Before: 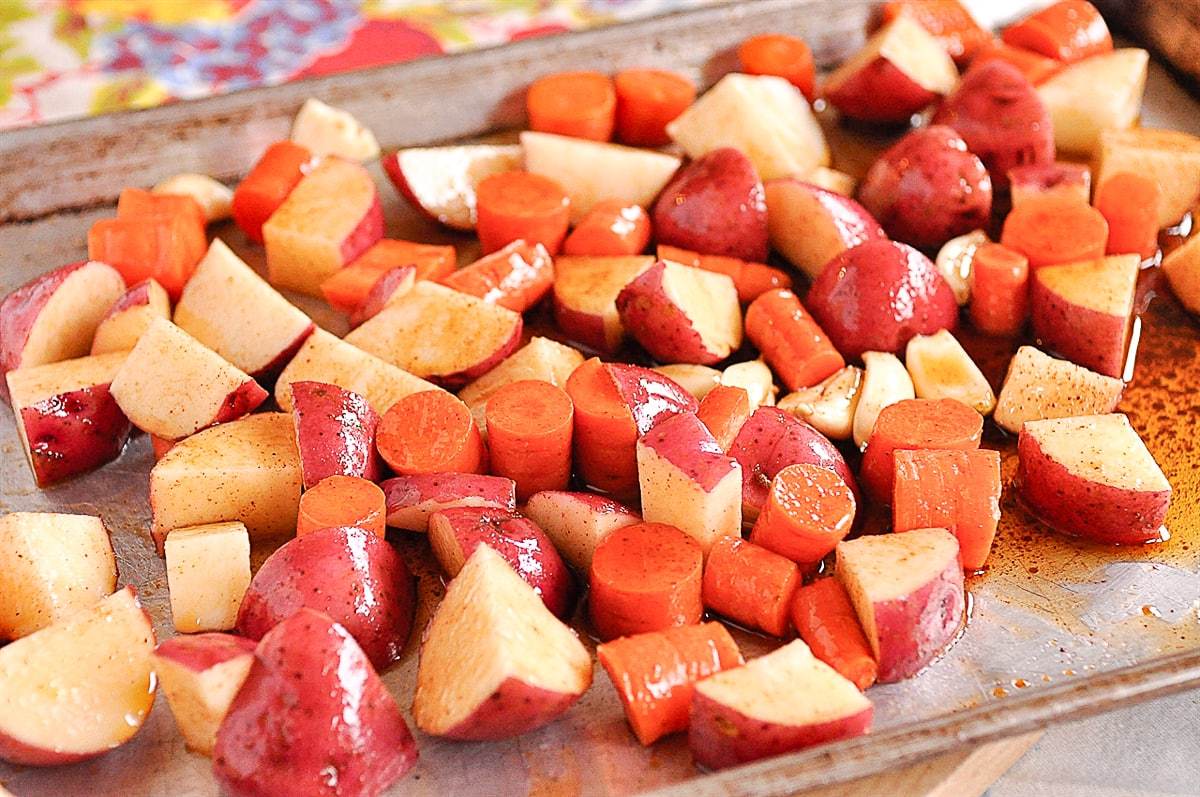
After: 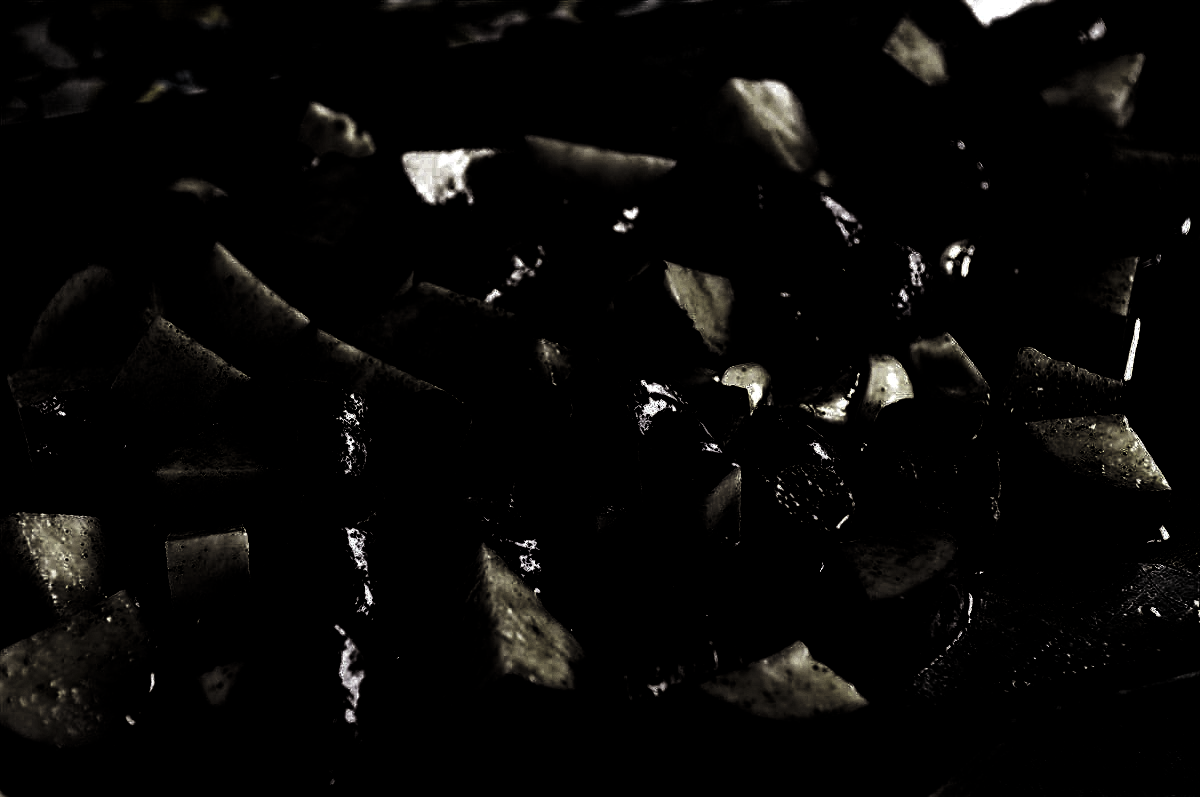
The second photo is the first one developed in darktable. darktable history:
contrast brightness saturation: saturation -0.051
levels: levels [0.721, 0.937, 0.997]
tone curve: curves: ch0 [(0, 0) (0.568, 0.517) (0.8, 0.717) (1, 1)], preserve colors none
